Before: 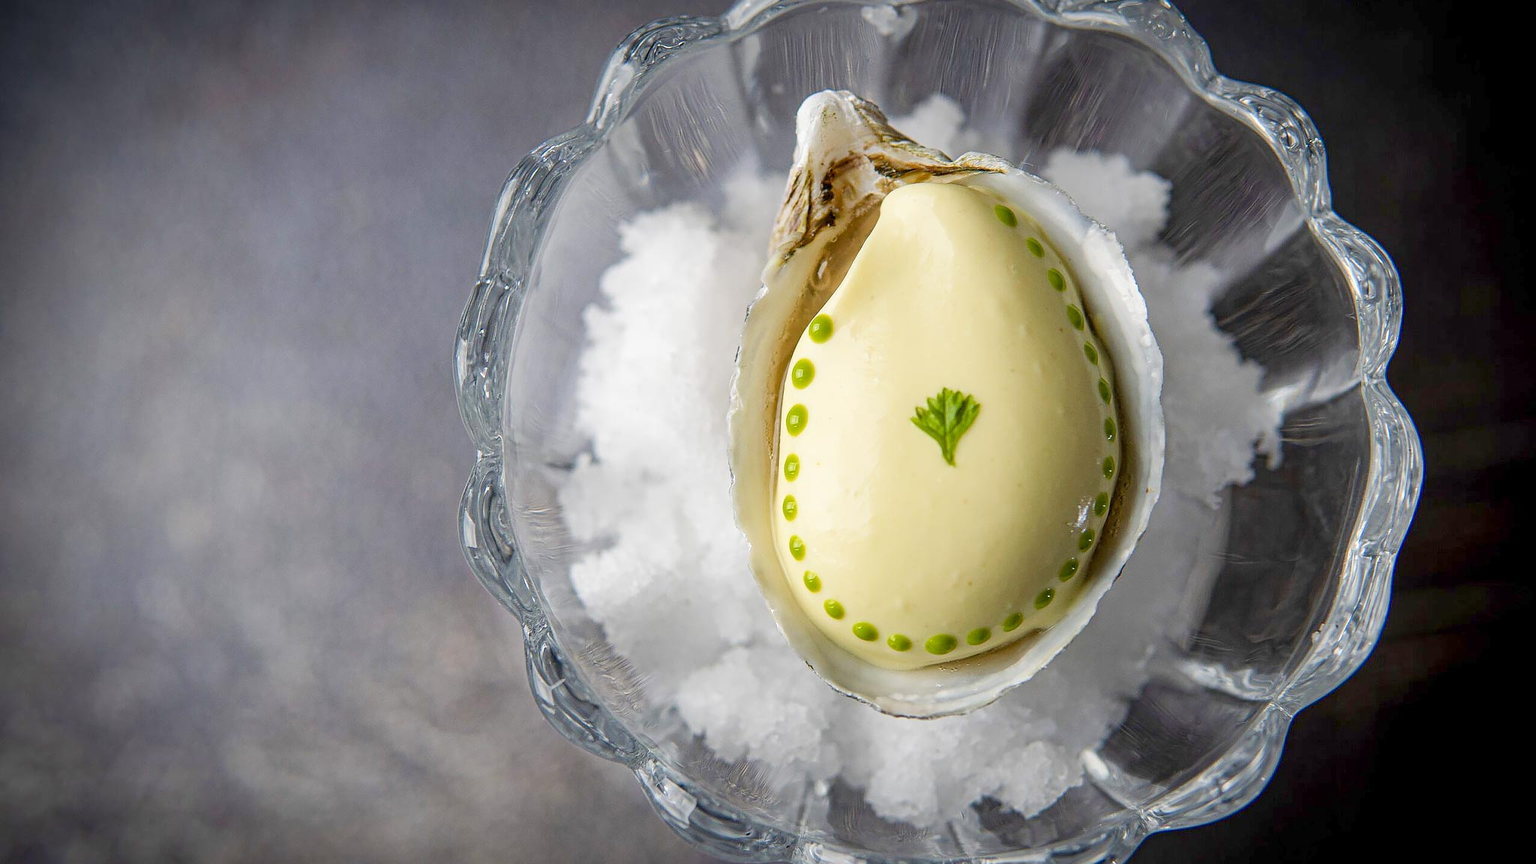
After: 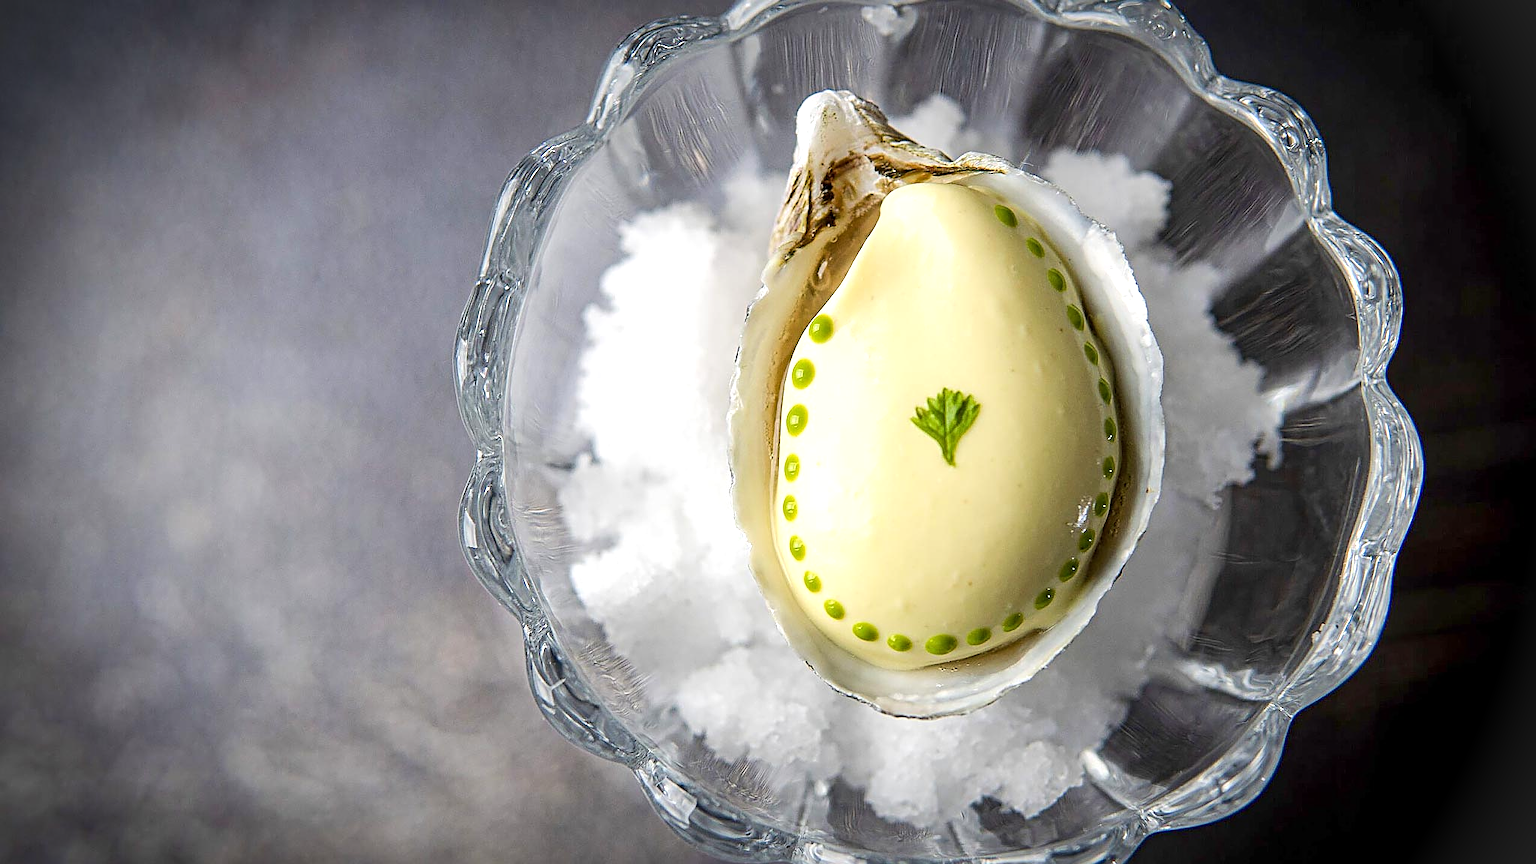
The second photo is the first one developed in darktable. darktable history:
sharpen: on, module defaults
tone equalizer: -8 EV -0.417 EV, -7 EV -0.389 EV, -6 EV -0.333 EV, -5 EV -0.222 EV, -3 EV 0.222 EV, -2 EV 0.333 EV, -1 EV 0.389 EV, +0 EV 0.417 EV, edges refinement/feathering 500, mask exposure compensation -1.57 EV, preserve details no
vignetting: fall-off start 100%, brightness 0.05, saturation 0
